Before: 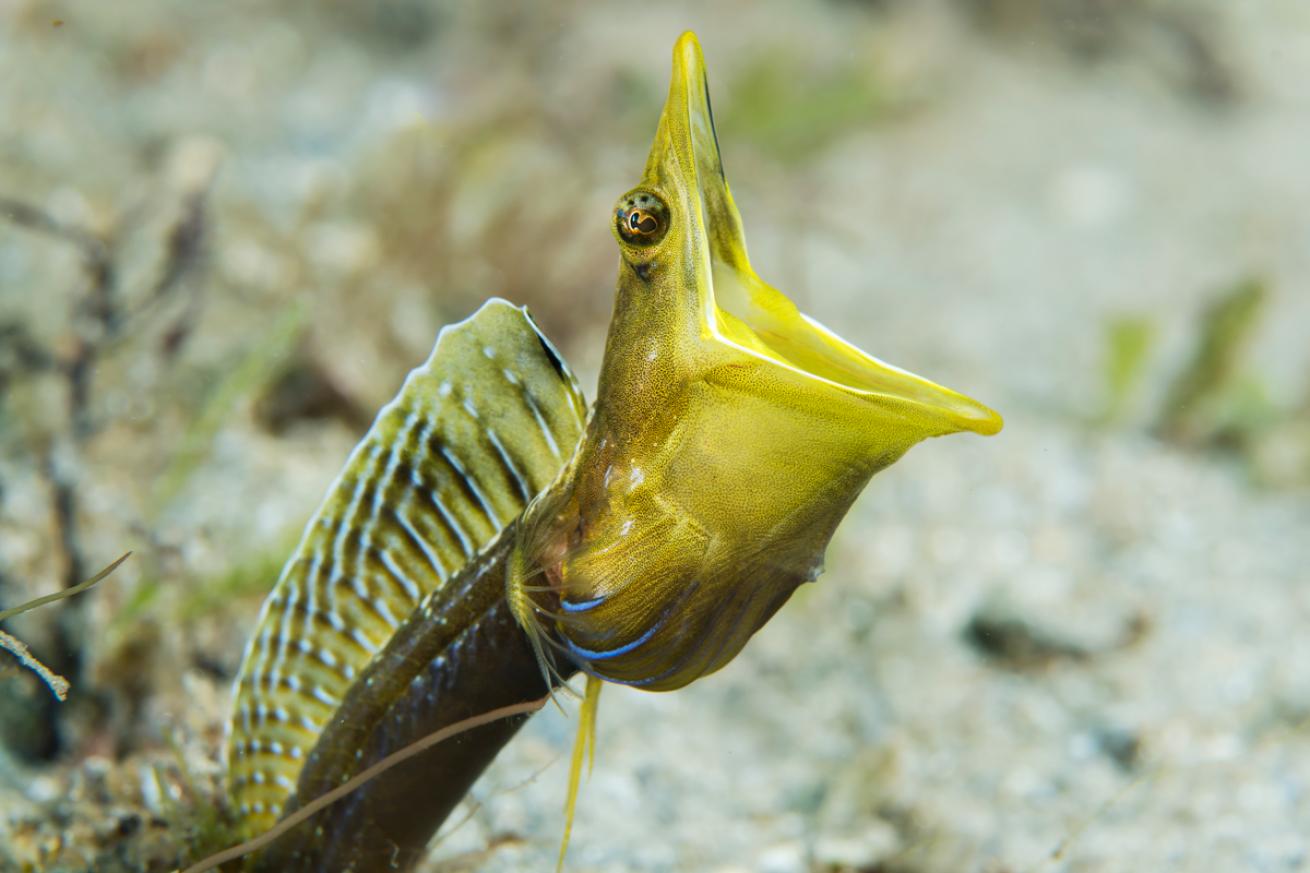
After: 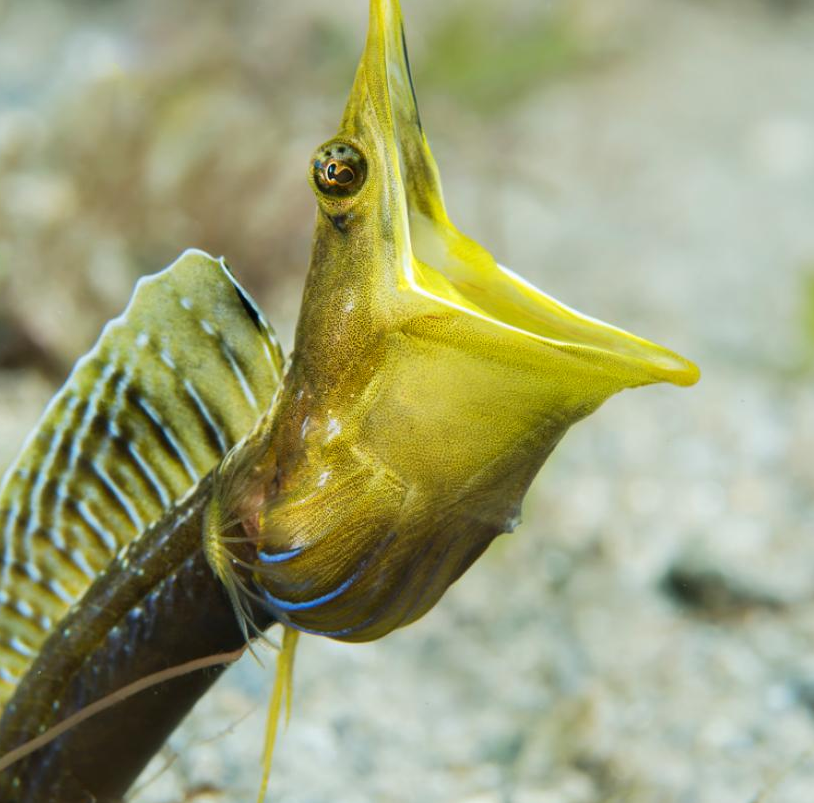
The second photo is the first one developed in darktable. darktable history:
crop and rotate: left 23.157%, top 5.63%, right 14.681%, bottom 2.321%
